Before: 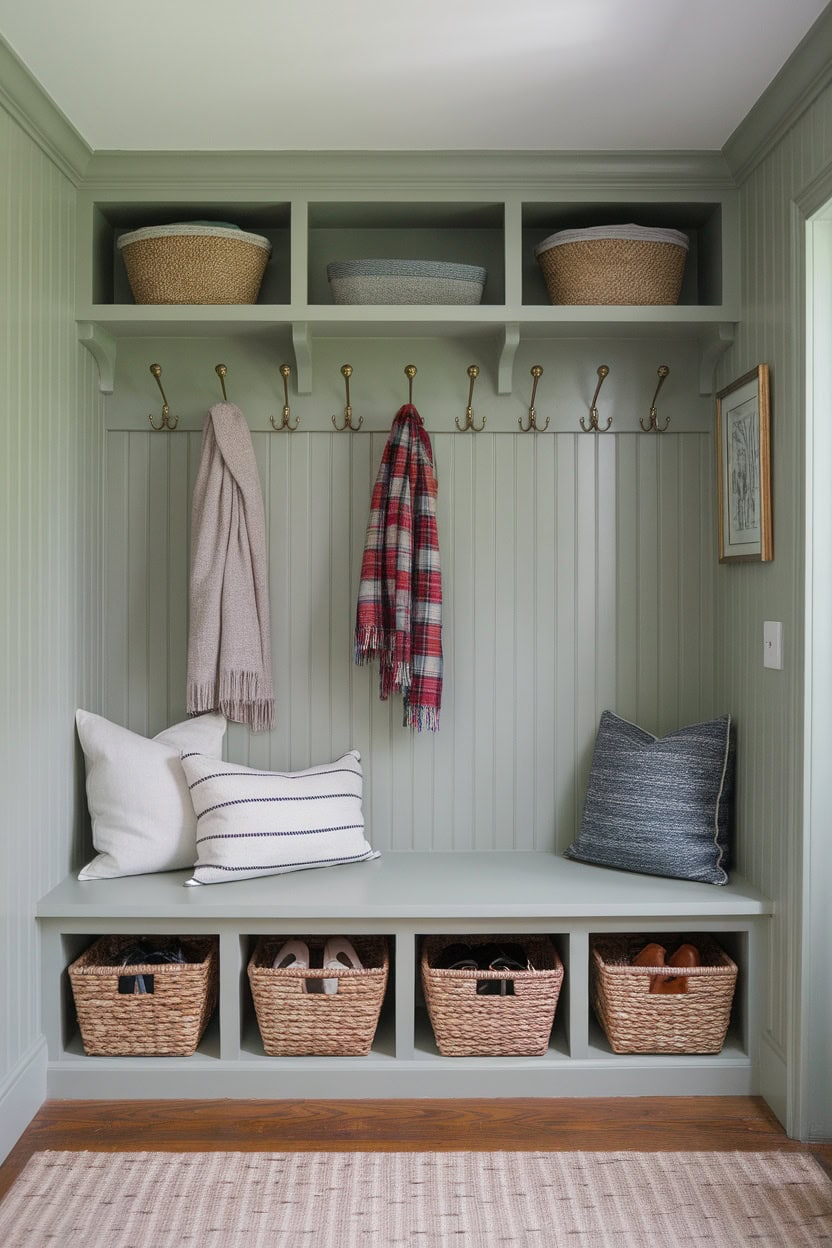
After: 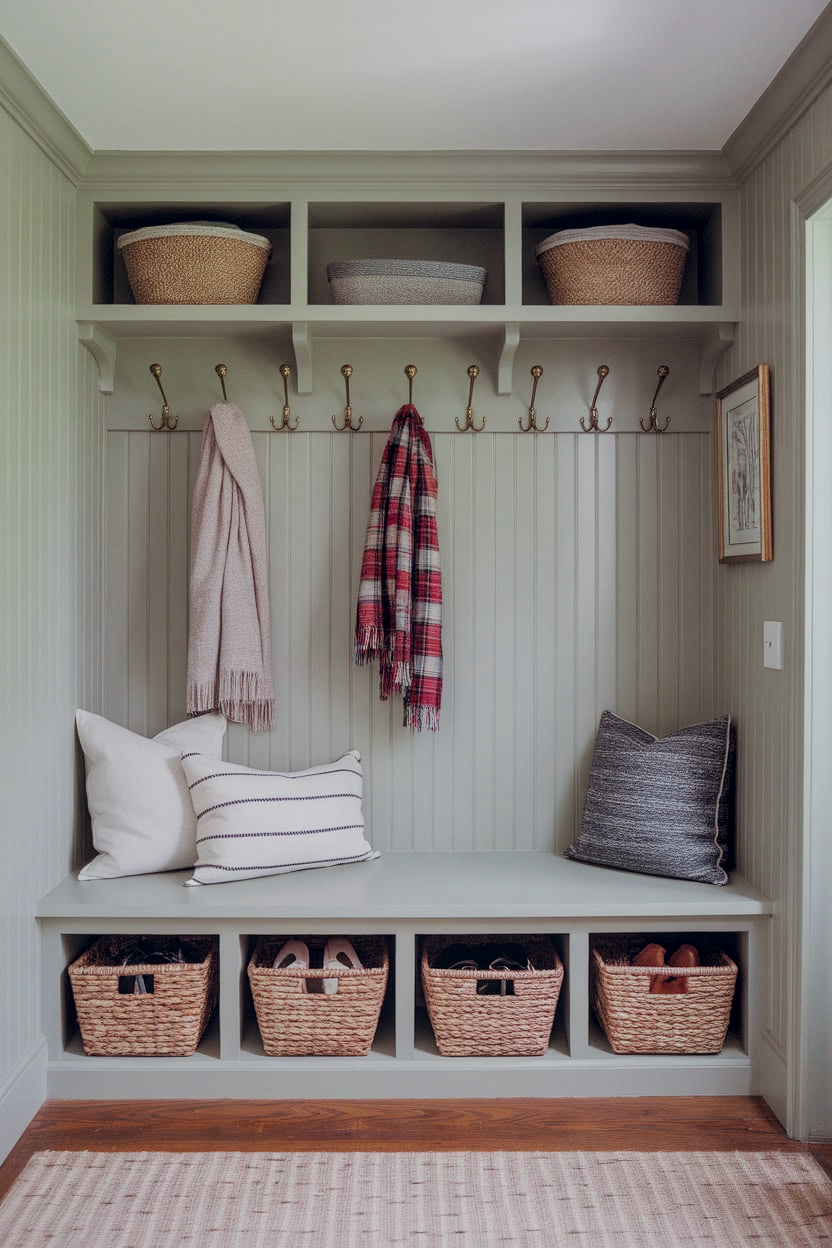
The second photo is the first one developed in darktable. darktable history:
filmic rgb: black relative exposure -7.65 EV, white relative exposure 4.56 EV, hardness 3.61
color balance rgb: shadows lift › chroma 9.92%, shadows lift › hue 45.12°, power › luminance 3.26%, power › hue 231.93°, global offset › luminance 0.4%, global offset › chroma 0.21%, global offset › hue 255.02°
local contrast: on, module defaults
